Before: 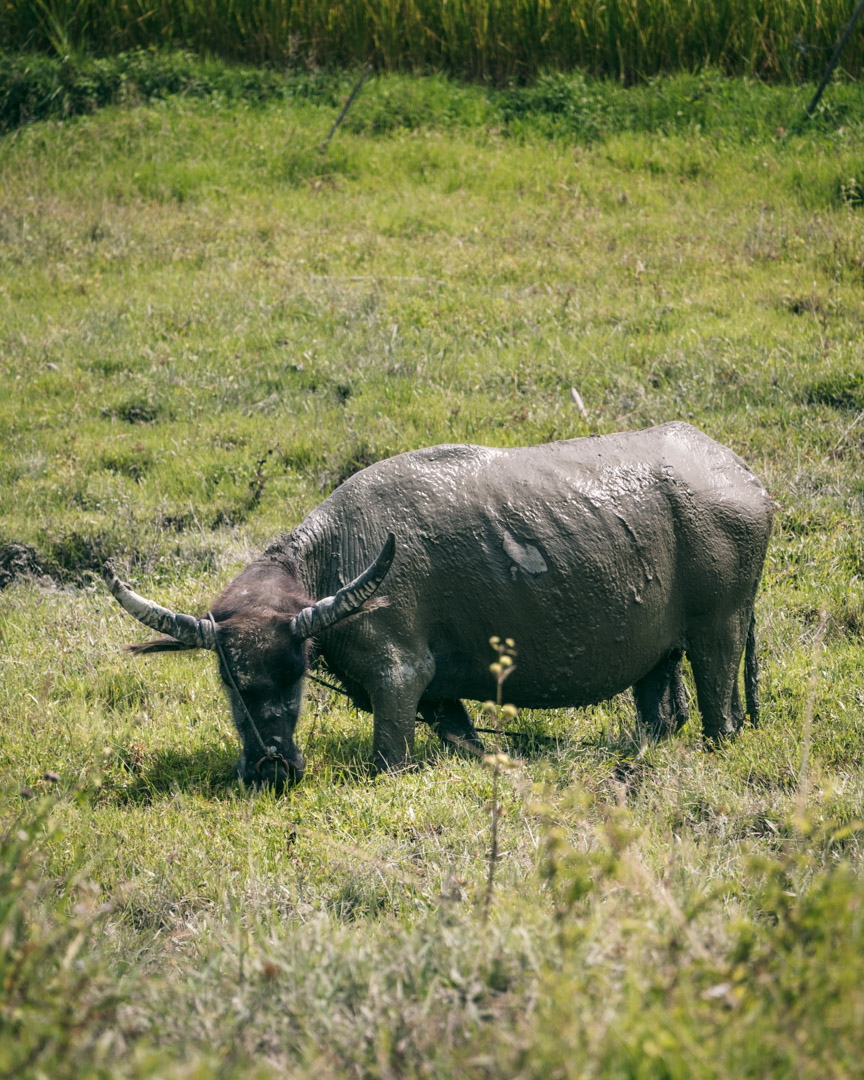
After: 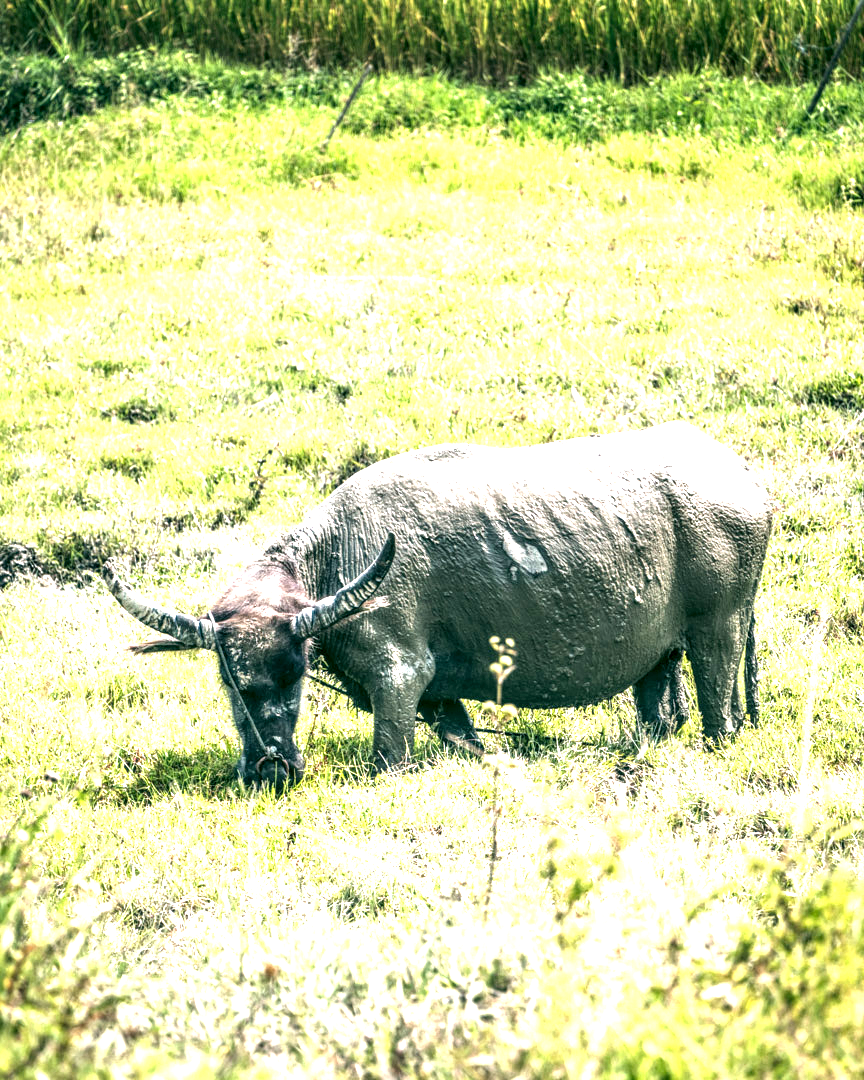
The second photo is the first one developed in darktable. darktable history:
exposure: exposure 2.003 EV, compensate highlight preservation false
local contrast: highlights 20%, shadows 70%, detail 170%
